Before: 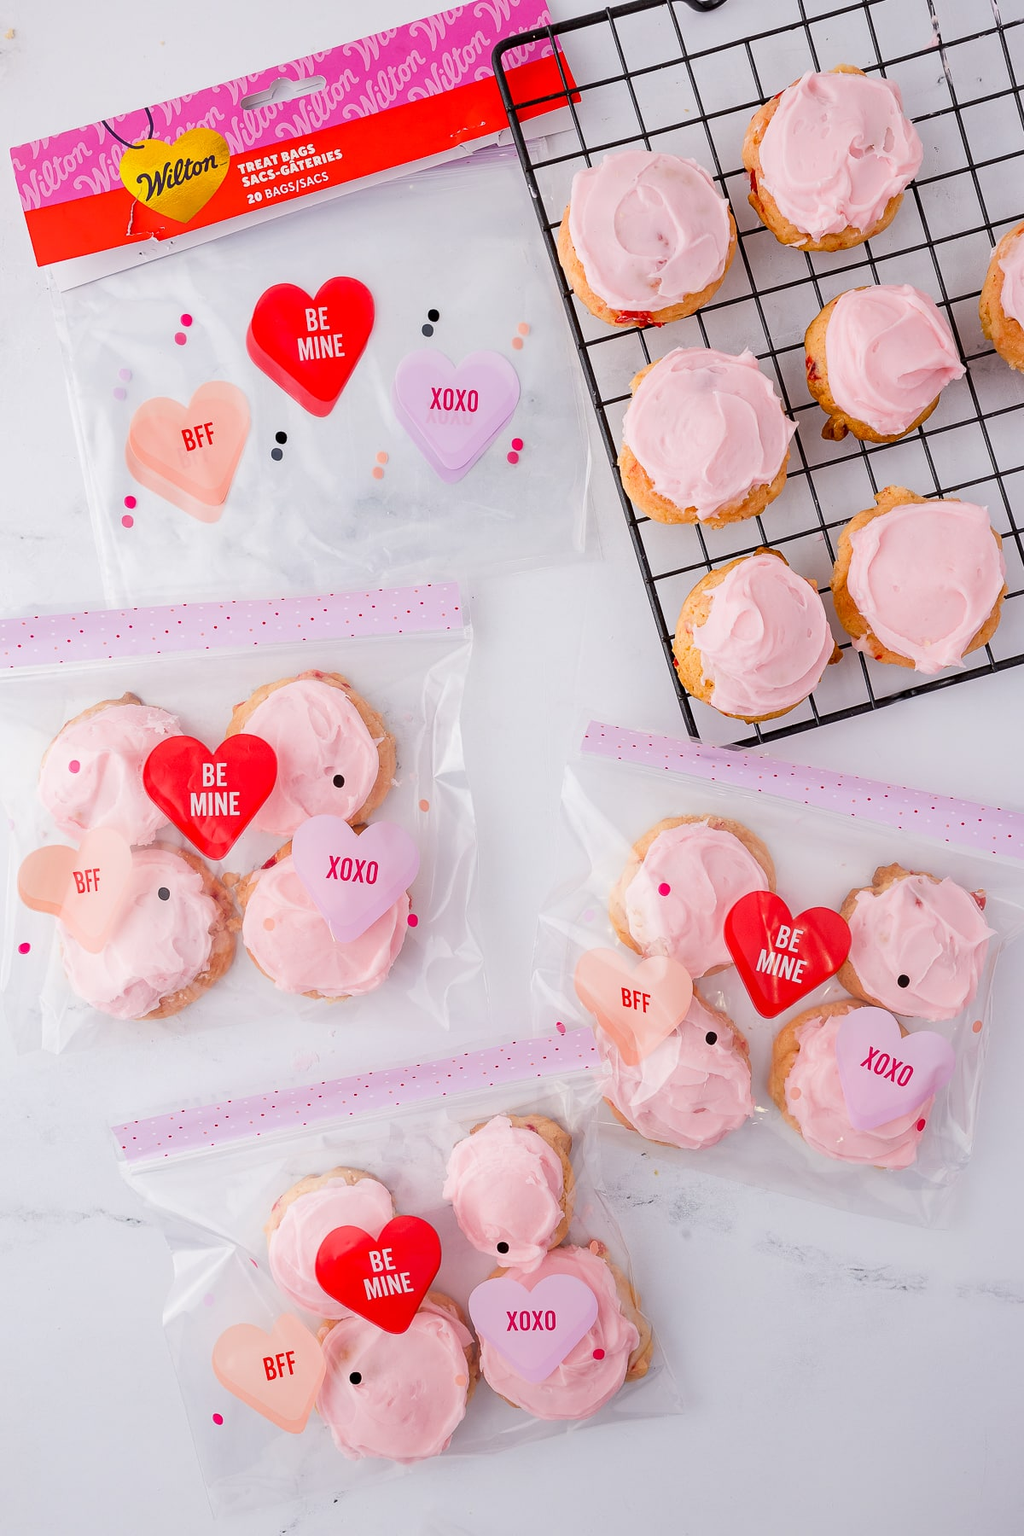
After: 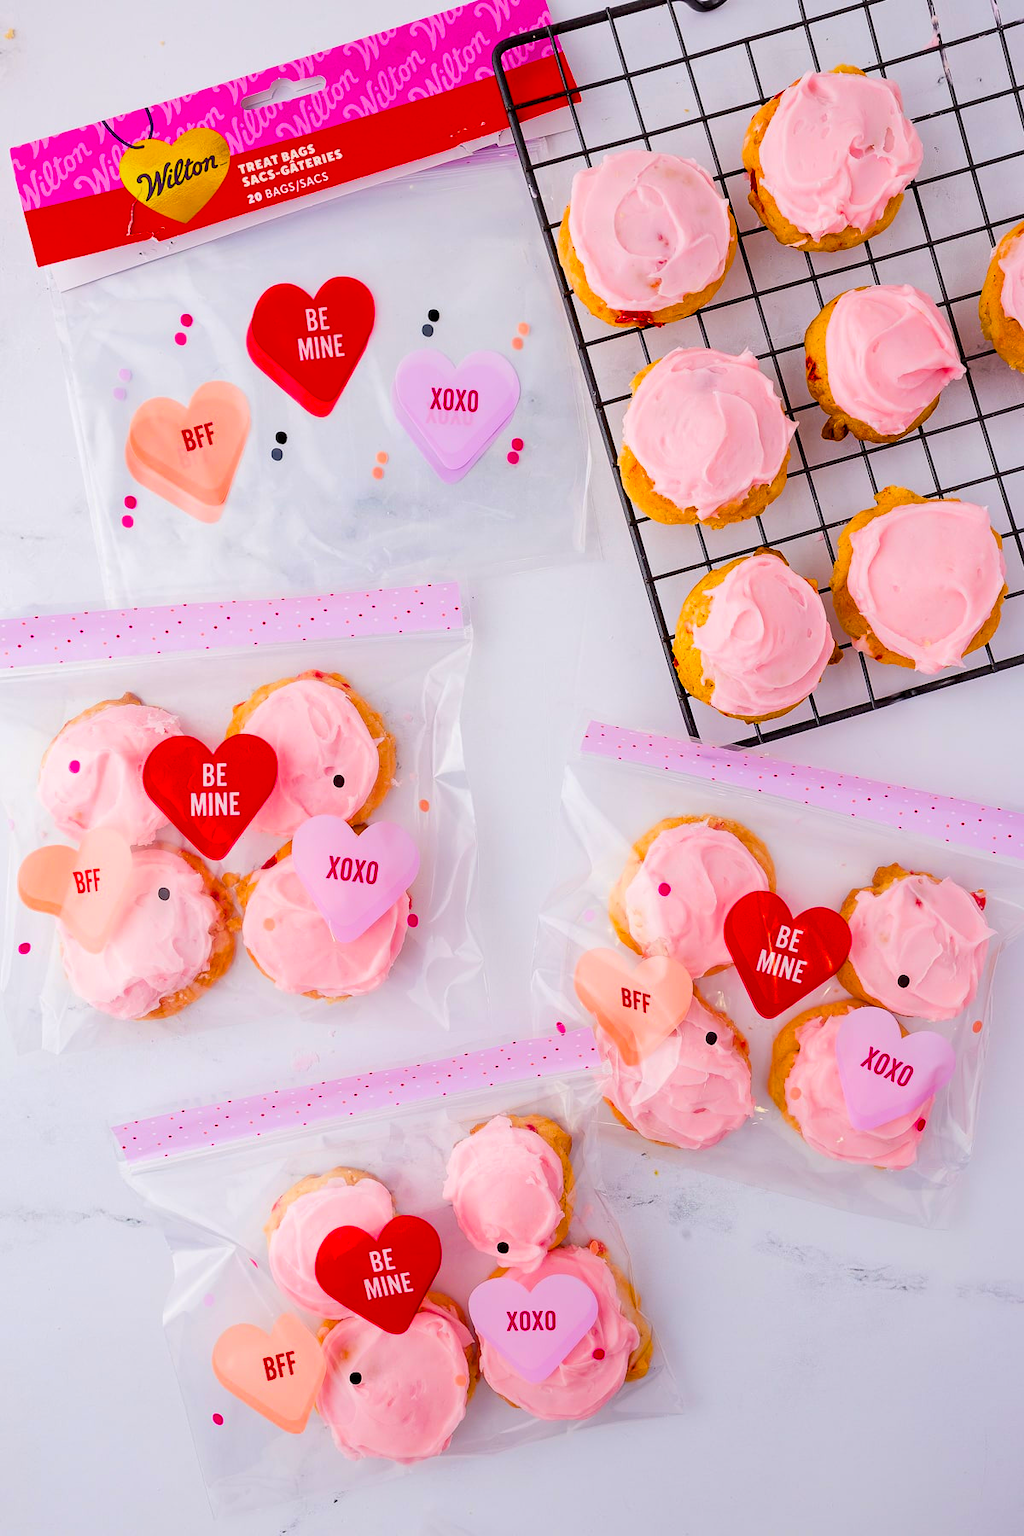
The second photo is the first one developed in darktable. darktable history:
color balance rgb: perceptual saturation grading › global saturation 100%
